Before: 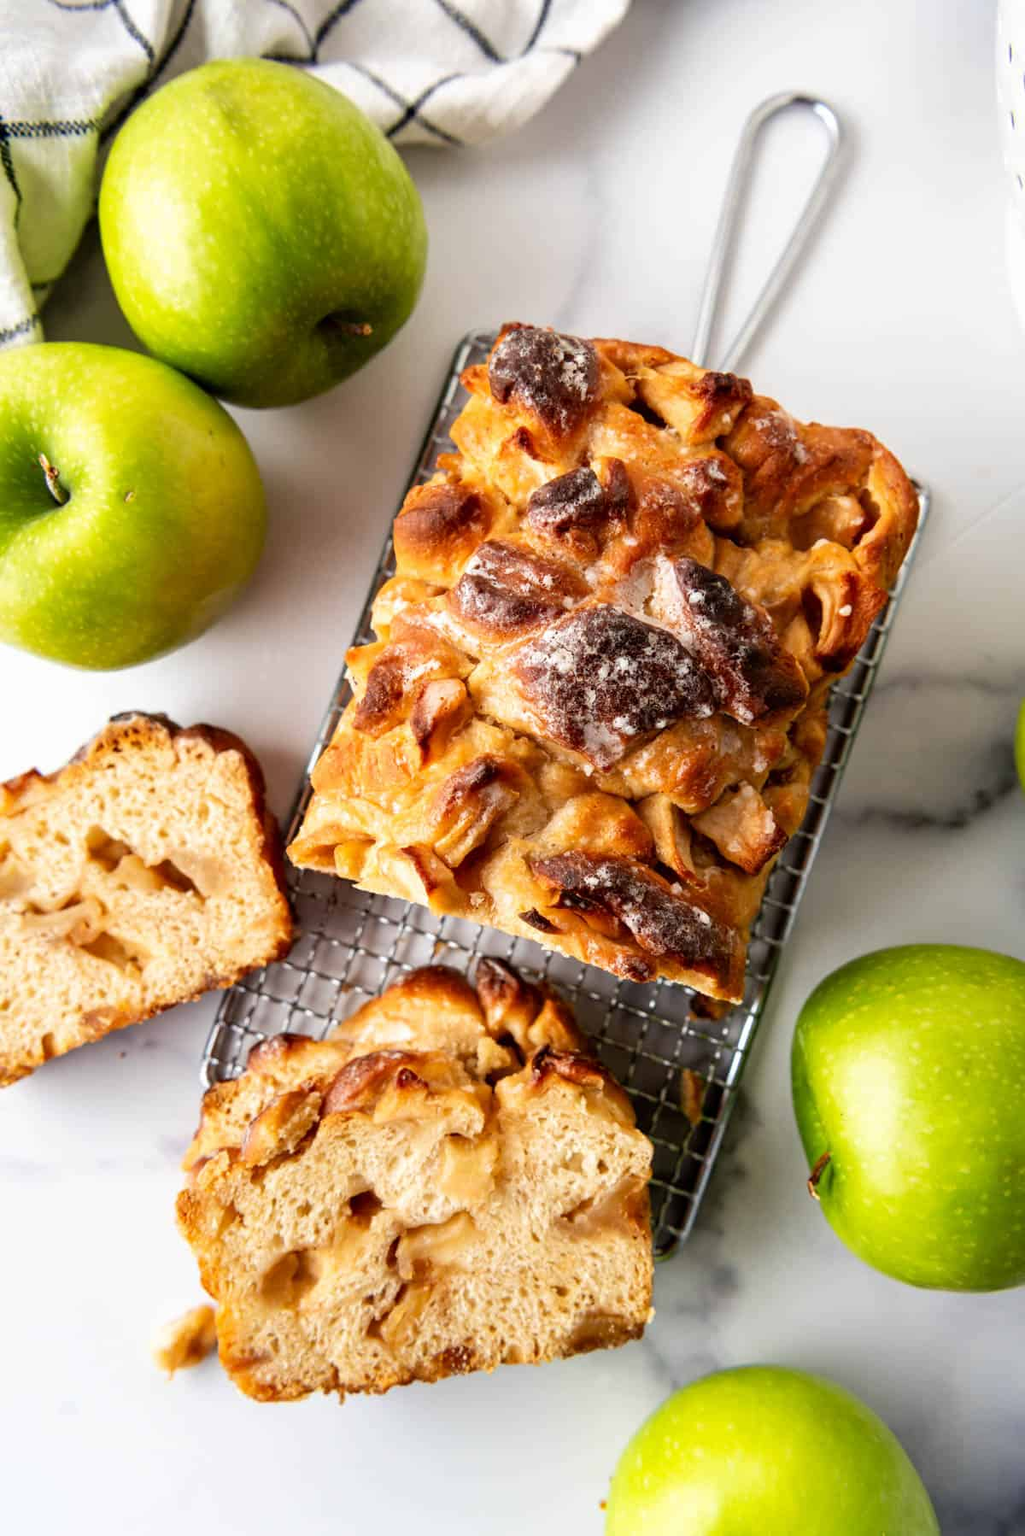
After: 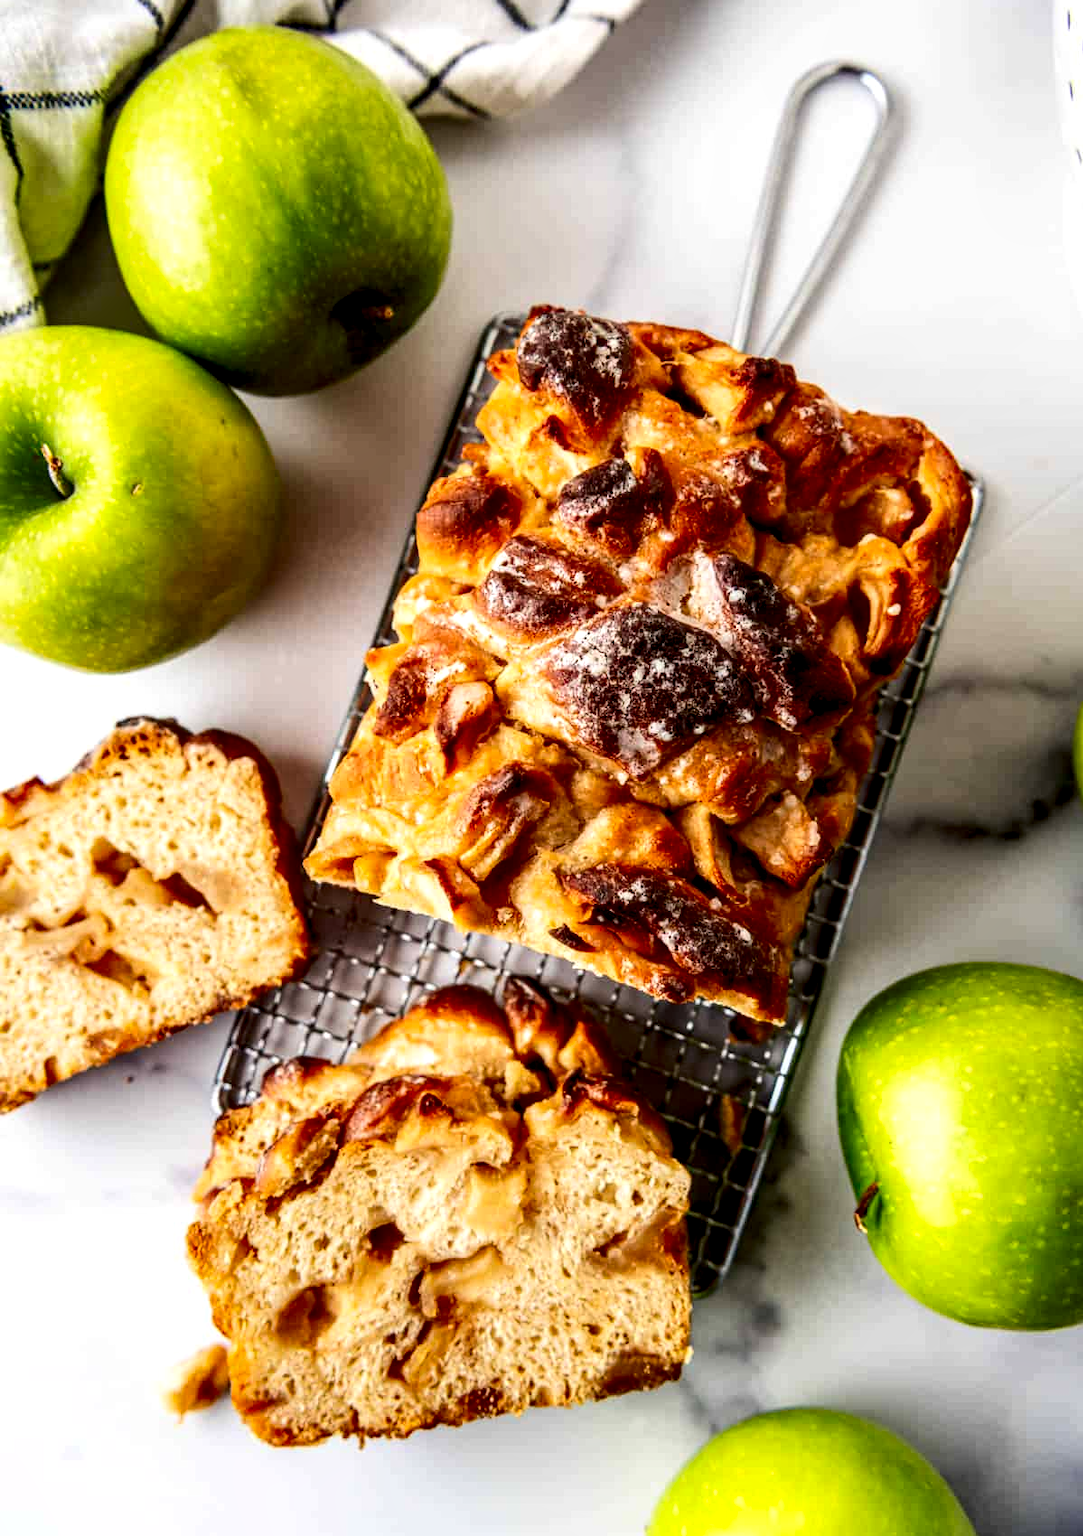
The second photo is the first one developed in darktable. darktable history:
contrast brightness saturation: contrast 0.191, brightness -0.113, saturation 0.213
local contrast: detail 144%
crop and rotate: top 2.335%, bottom 3.07%
